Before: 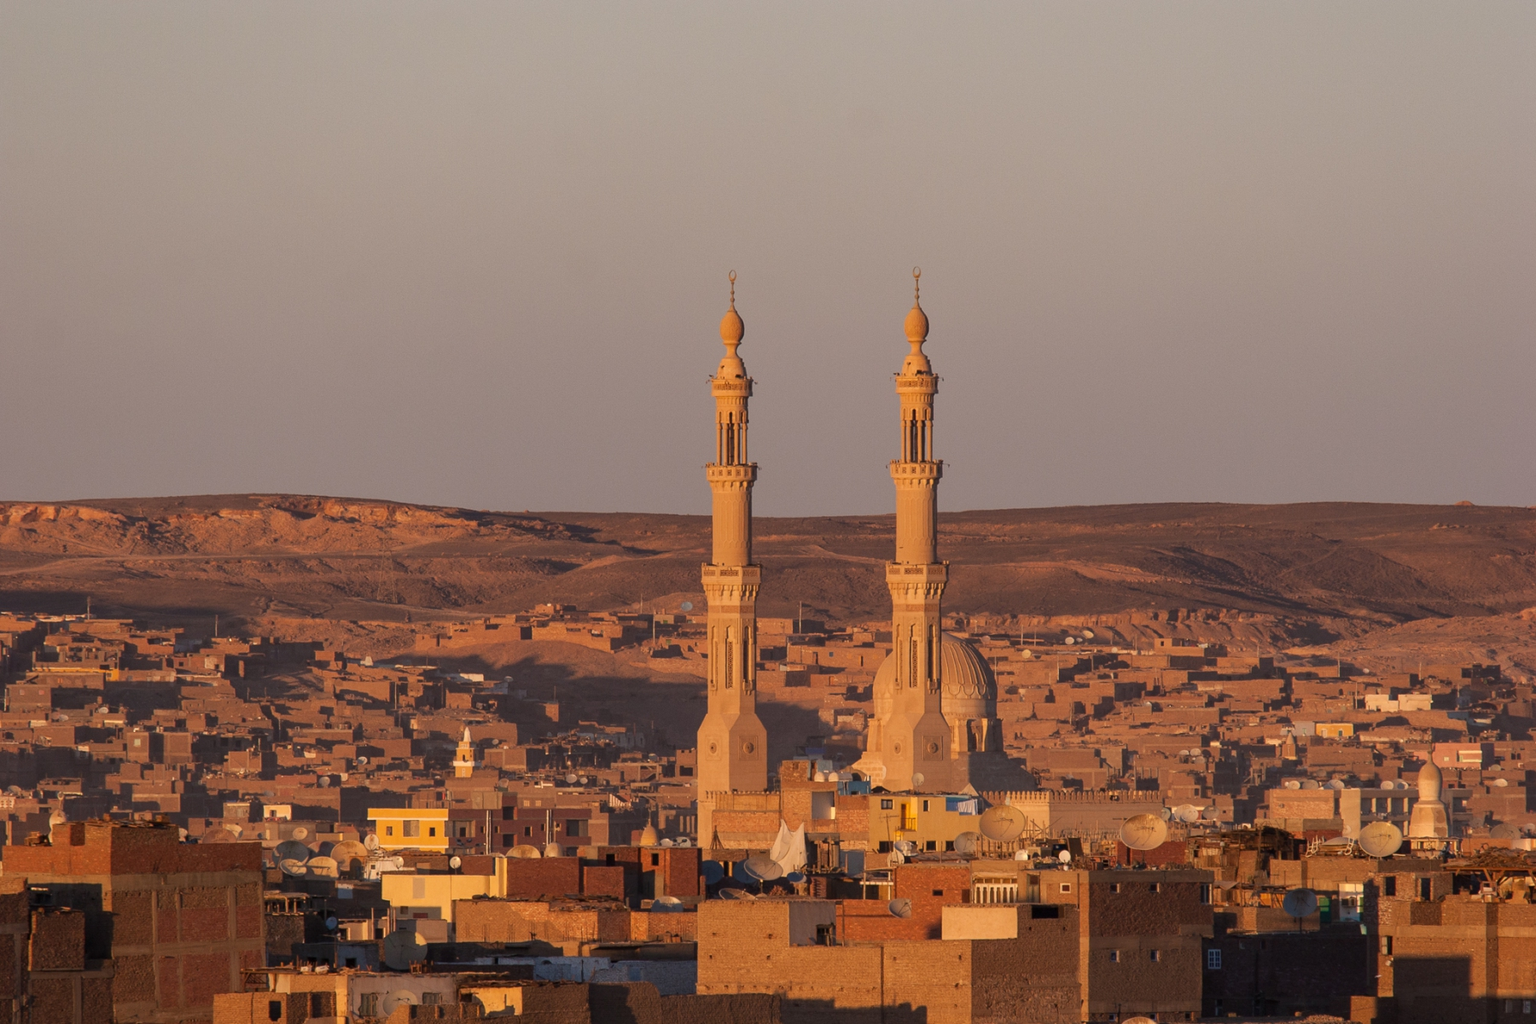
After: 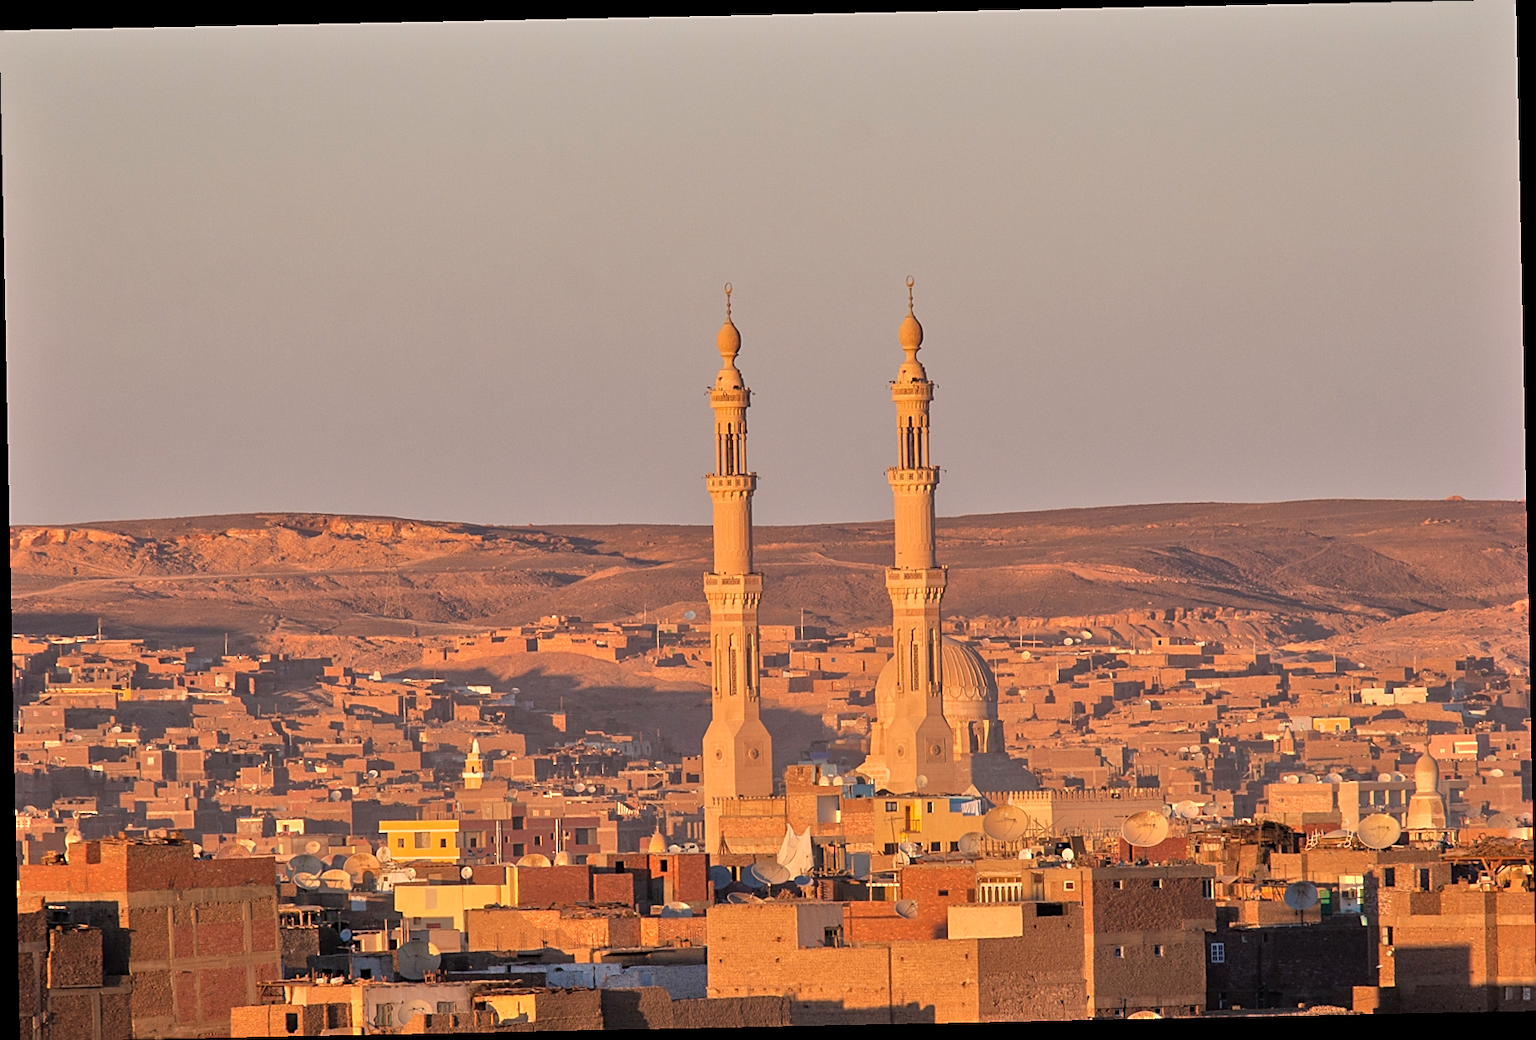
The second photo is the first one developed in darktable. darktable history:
rotate and perspective: rotation -1.17°, automatic cropping off
sharpen: on, module defaults
tone equalizer: -7 EV 0.15 EV, -6 EV 0.6 EV, -5 EV 1.15 EV, -4 EV 1.33 EV, -3 EV 1.15 EV, -2 EV 0.6 EV, -1 EV 0.15 EV, mask exposure compensation -0.5 EV
